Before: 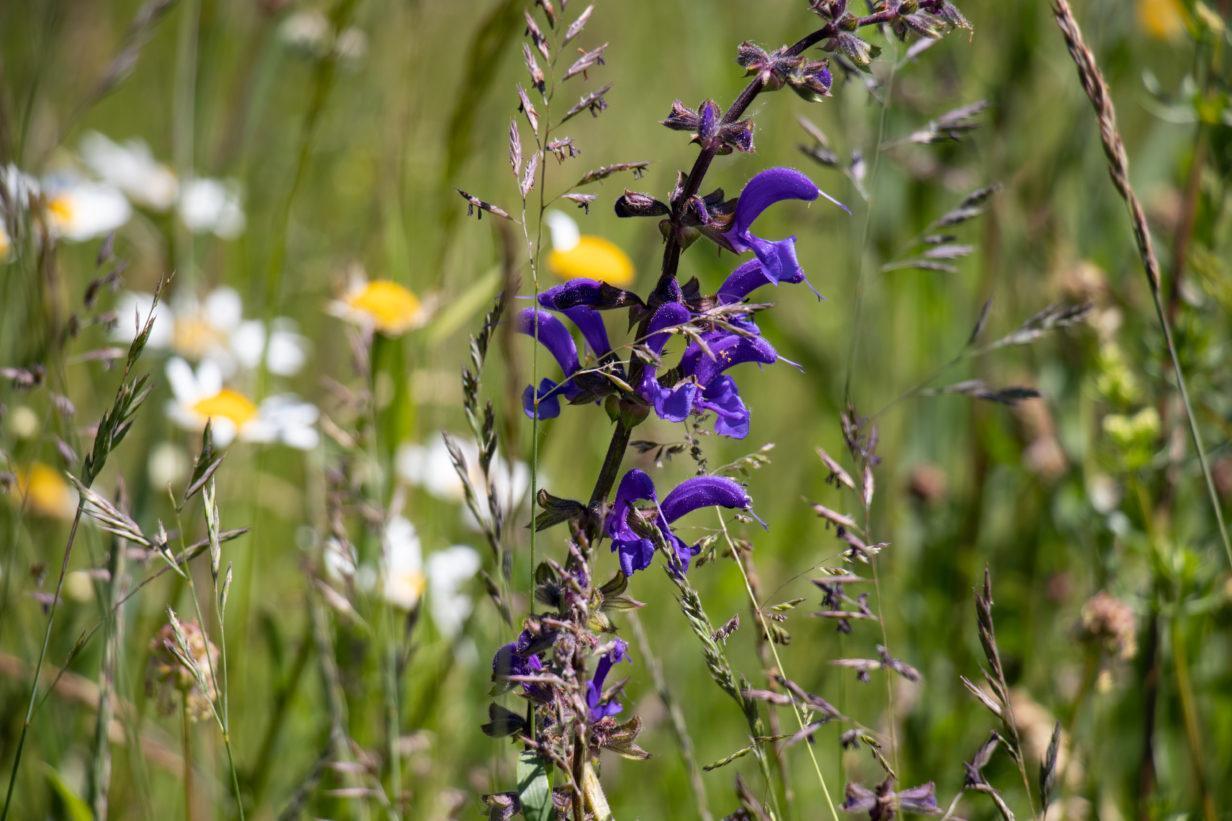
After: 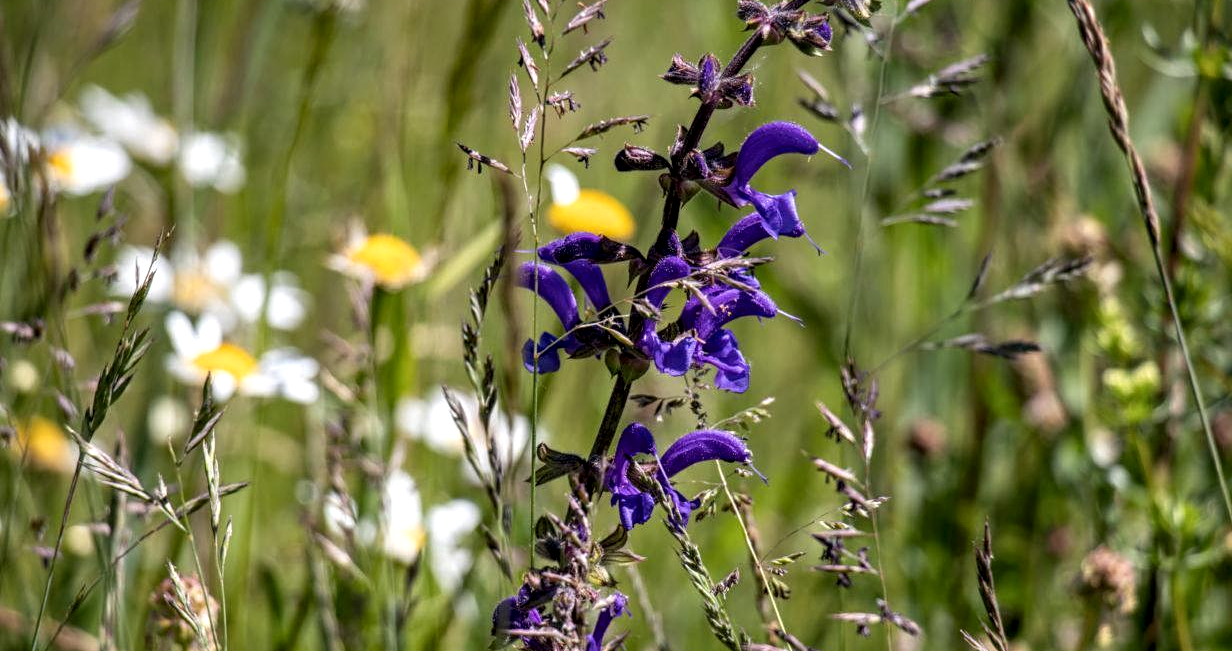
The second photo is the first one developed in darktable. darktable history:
local contrast: detail 130%
contrast equalizer: octaves 7, y [[0.509, 0.514, 0.523, 0.542, 0.578, 0.603], [0.5 ×6], [0.509, 0.514, 0.523, 0.542, 0.578, 0.603], [0.001, 0.002, 0.003, 0.005, 0.01, 0.013], [0.001, 0.002, 0.003, 0.005, 0.01, 0.013]]
crop and rotate: top 5.667%, bottom 14.937%
